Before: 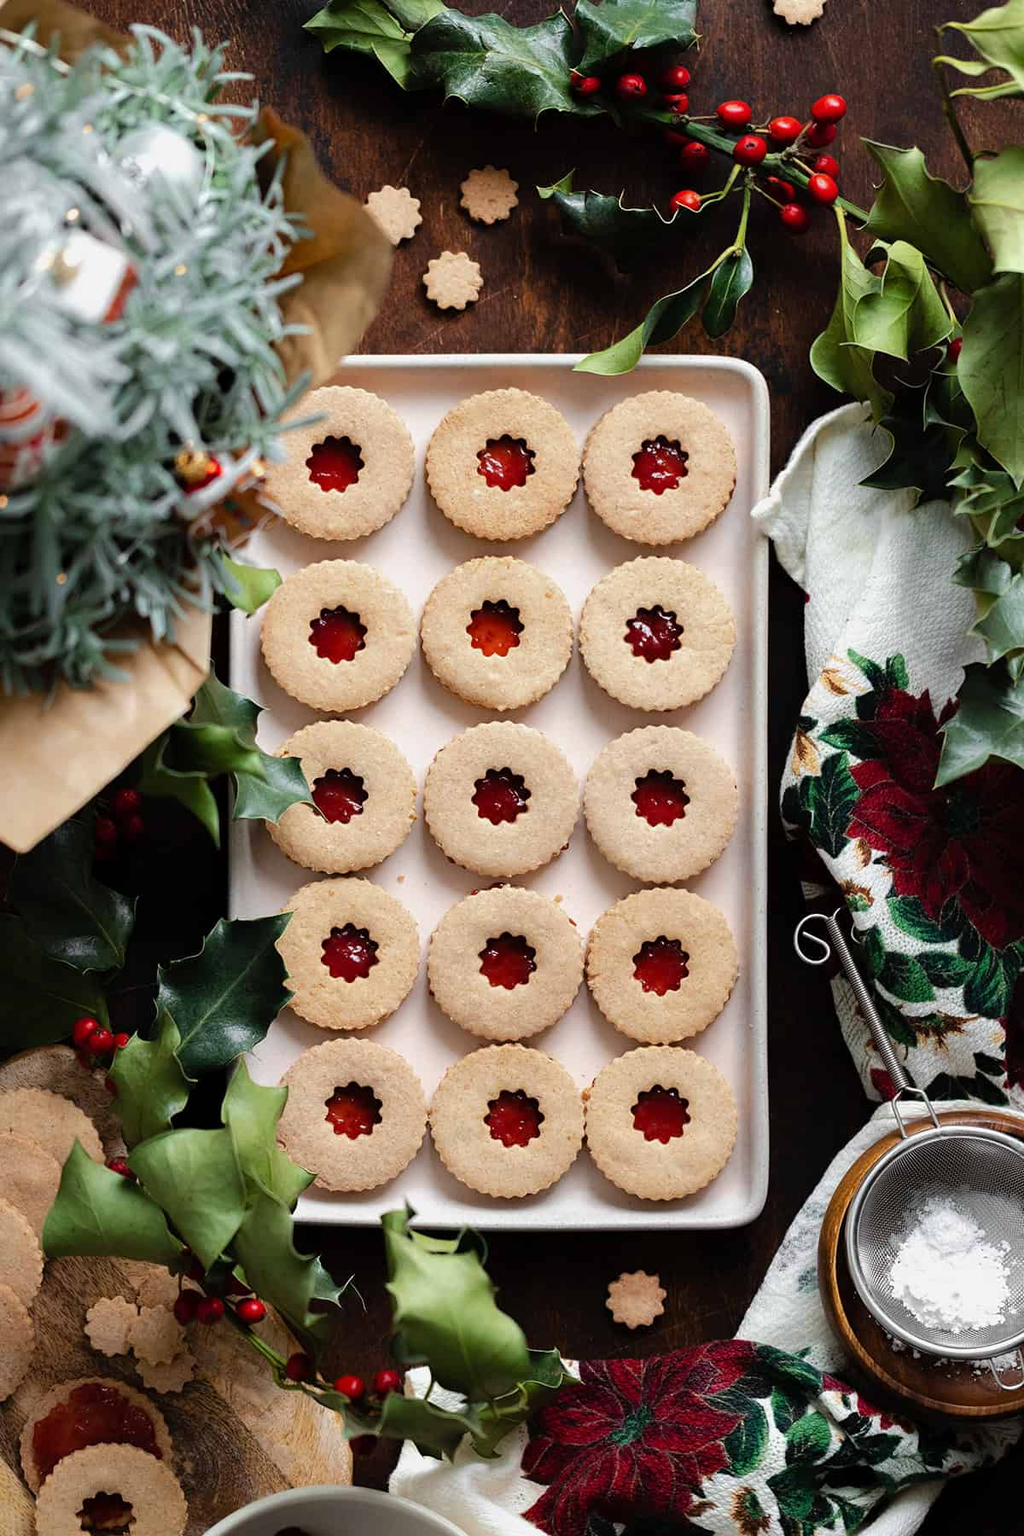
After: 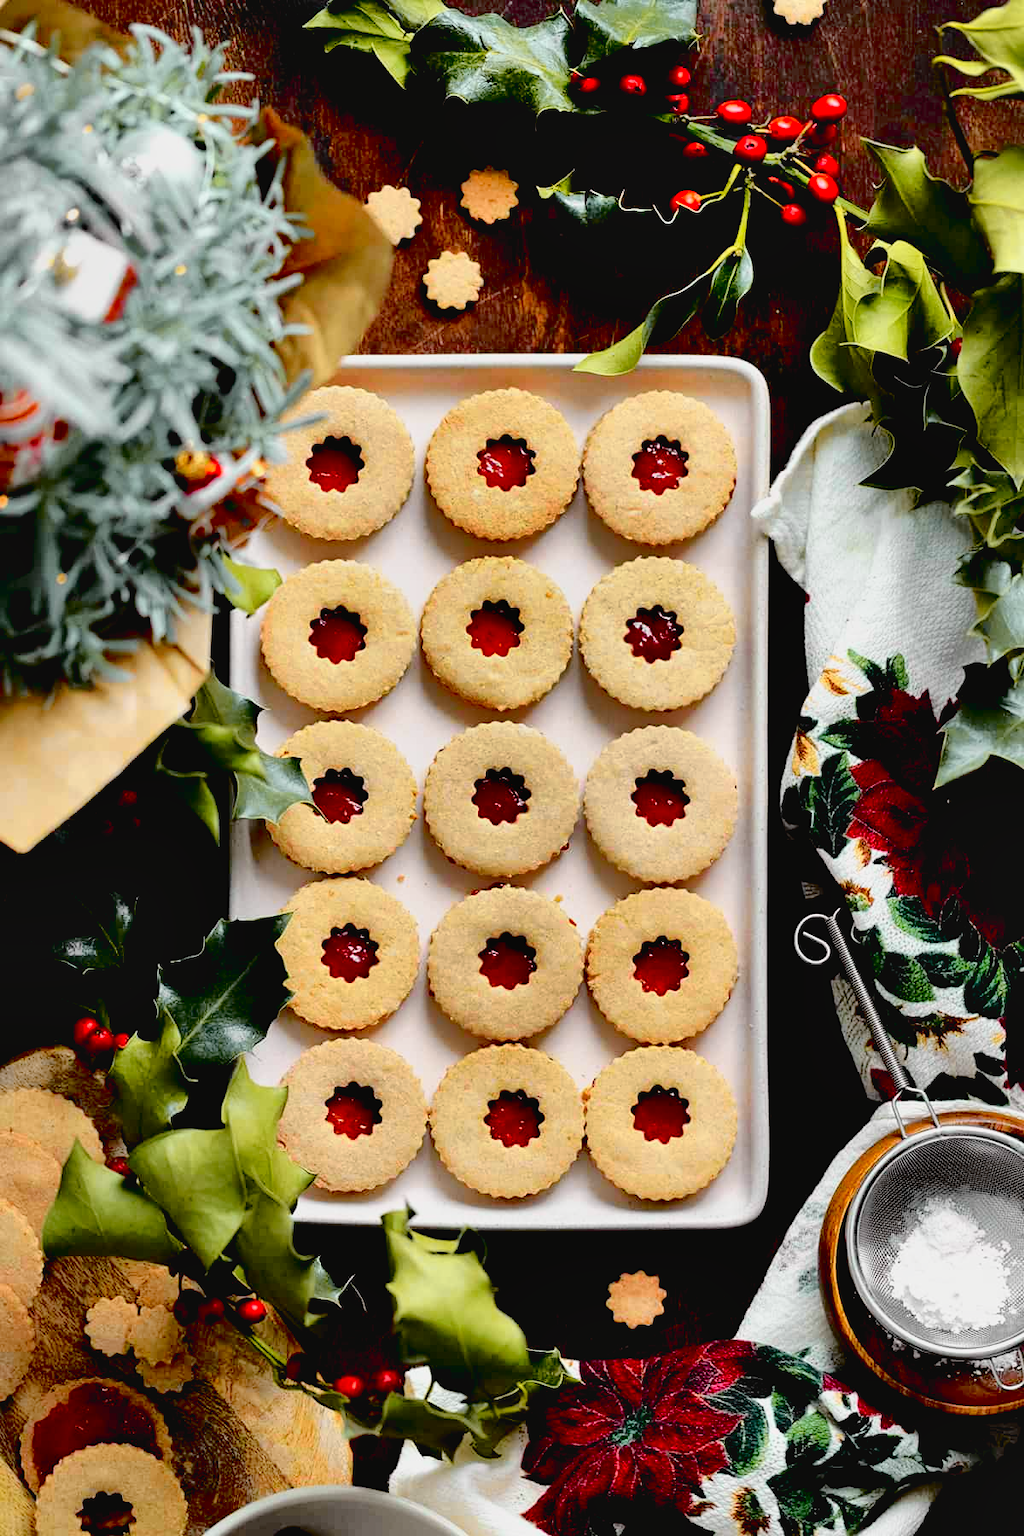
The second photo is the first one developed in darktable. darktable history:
tone curve: curves: ch0 [(0, 0.029) (0.168, 0.142) (0.359, 0.44) (0.469, 0.544) (0.634, 0.722) (0.858, 0.903) (1, 0.968)]; ch1 [(0, 0) (0.437, 0.453) (0.472, 0.47) (0.502, 0.502) (0.54, 0.534) (0.57, 0.592) (0.618, 0.66) (0.699, 0.749) (0.859, 0.919) (1, 1)]; ch2 [(0, 0) (0.33, 0.301) (0.421, 0.443) (0.476, 0.498) (0.505, 0.503) (0.547, 0.557) (0.586, 0.634) (0.608, 0.676) (1, 1)], color space Lab, independent channels, preserve colors none
base curve: curves: ch0 [(0.017, 0) (0.425, 0.441) (0.844, 0.933) (1, 1)], preserve colors none
color balance rgb: contrast -10%
shadows and highlights: white point adjustment 0.1, highlights -70, soften with gaussian
